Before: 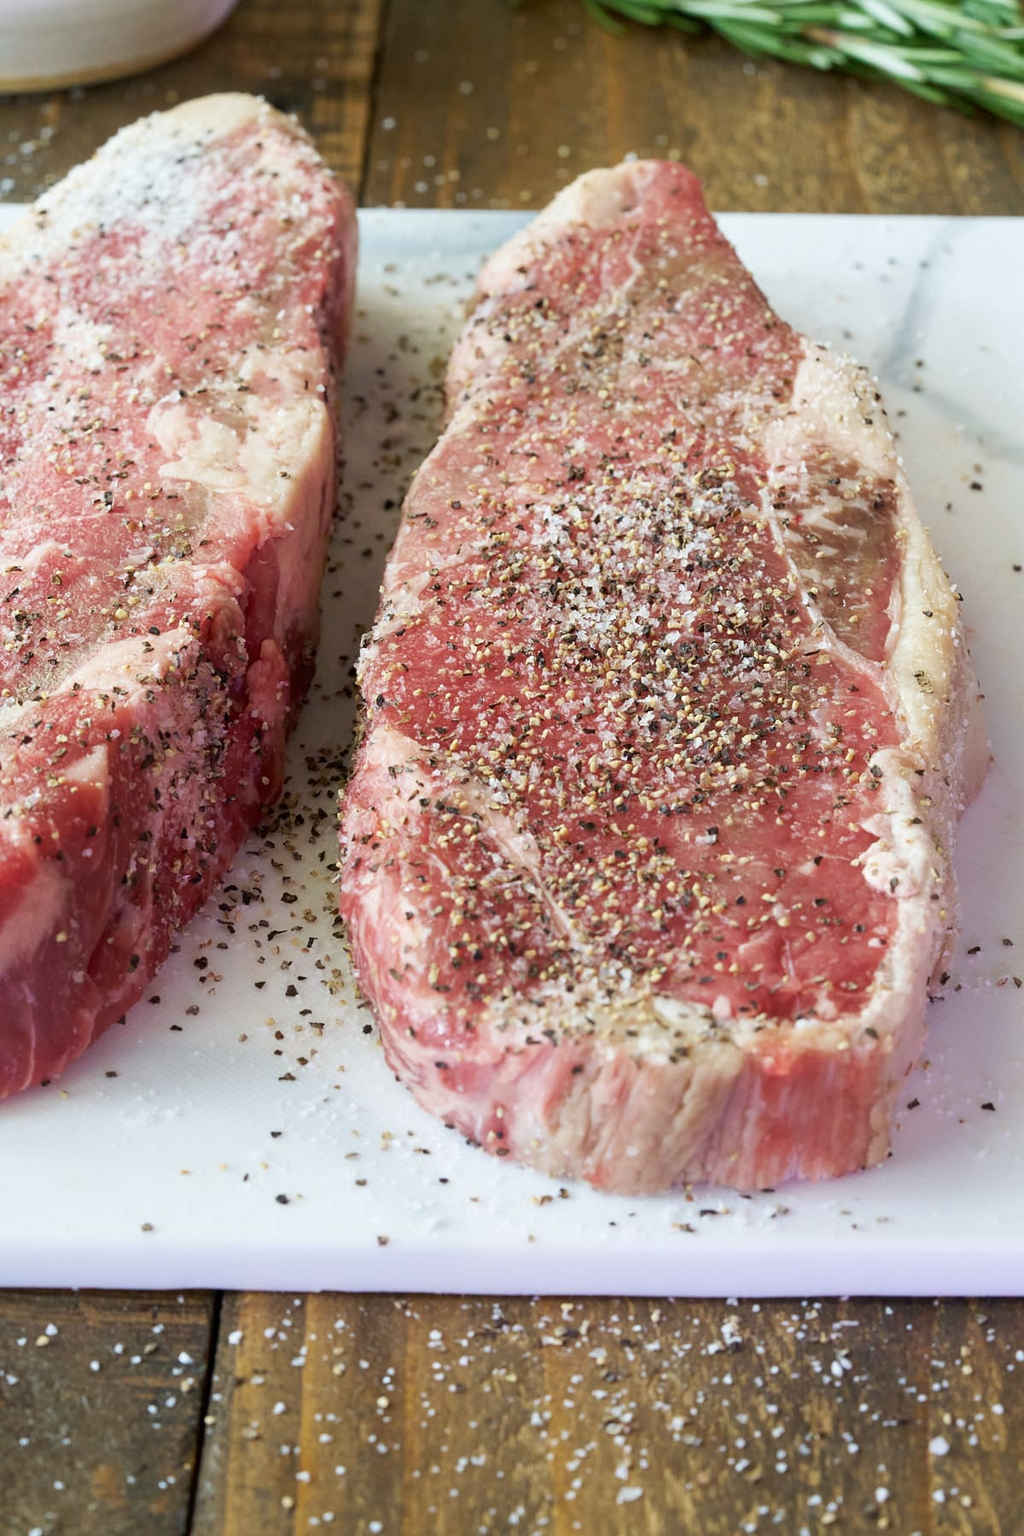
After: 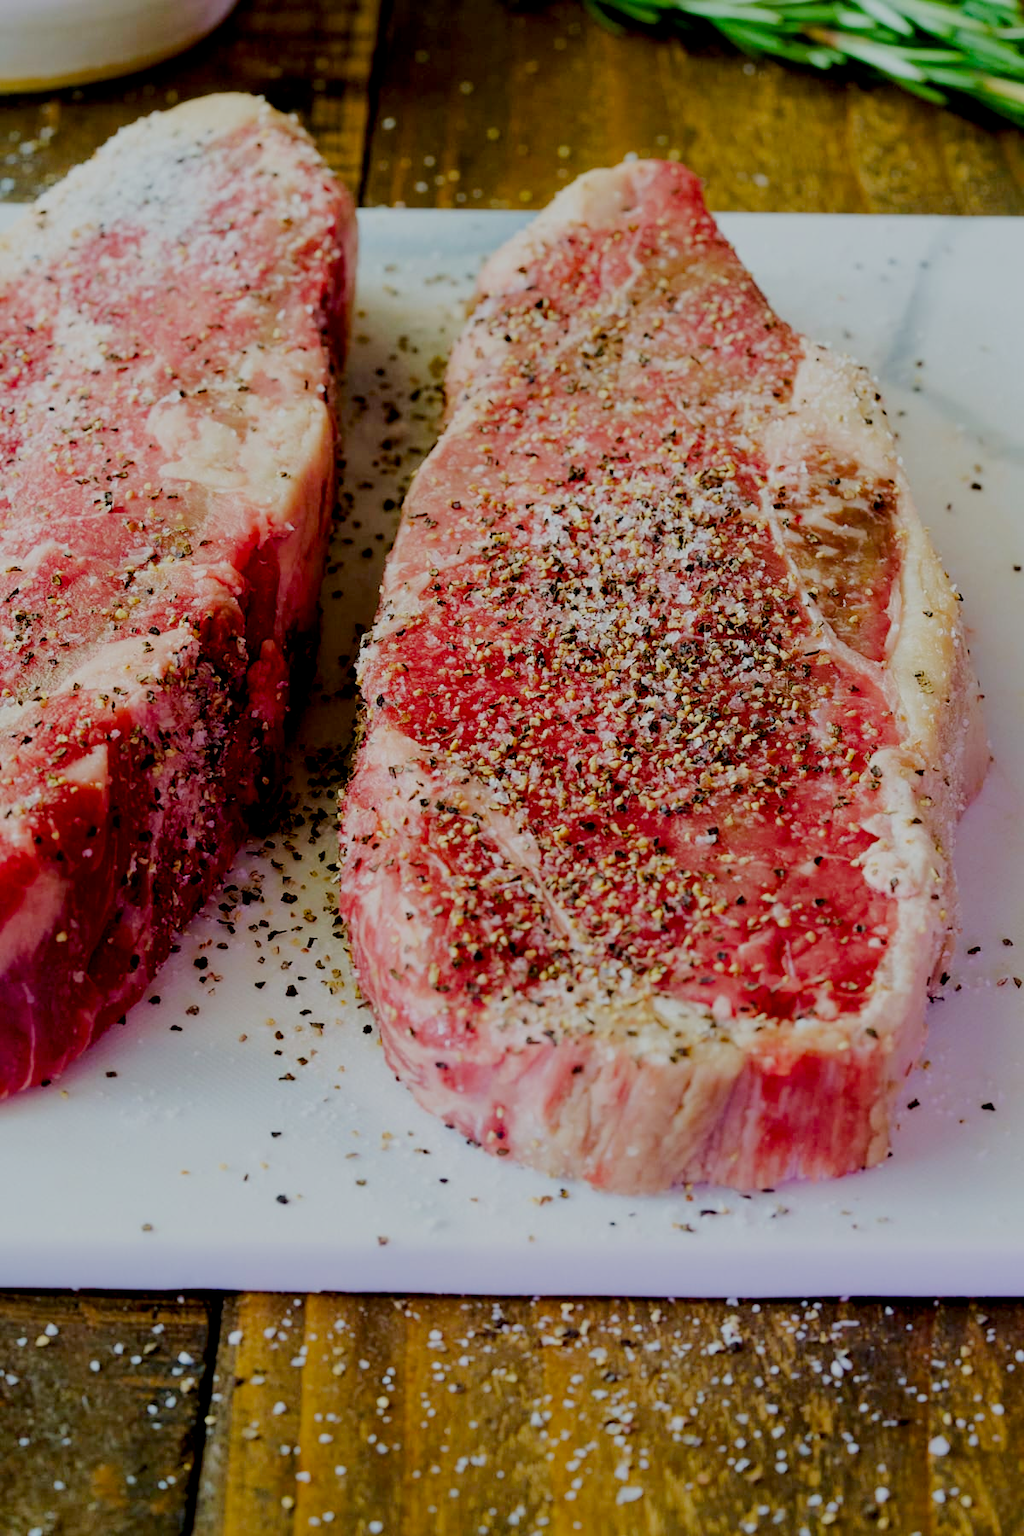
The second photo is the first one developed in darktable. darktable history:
contrast brightness saturation: contrast 0.069, brightness -0.13, saturation 0.057
exposure: black level correction 0.027, exposure -0.077 EV, compensate highlight preservation false
filmic rgb: black relative exposure -7.11 EV, white relative exposure 5.36 EV, hardness 3.02
color balance rgb: linear chroma grading › global chroma 8.886%, perceptual saturation grading › global saturation 16.209%, perceptual brilliance grading › mid-tones 11.088%, perceptual brilliance grading › shadows 15.741%
